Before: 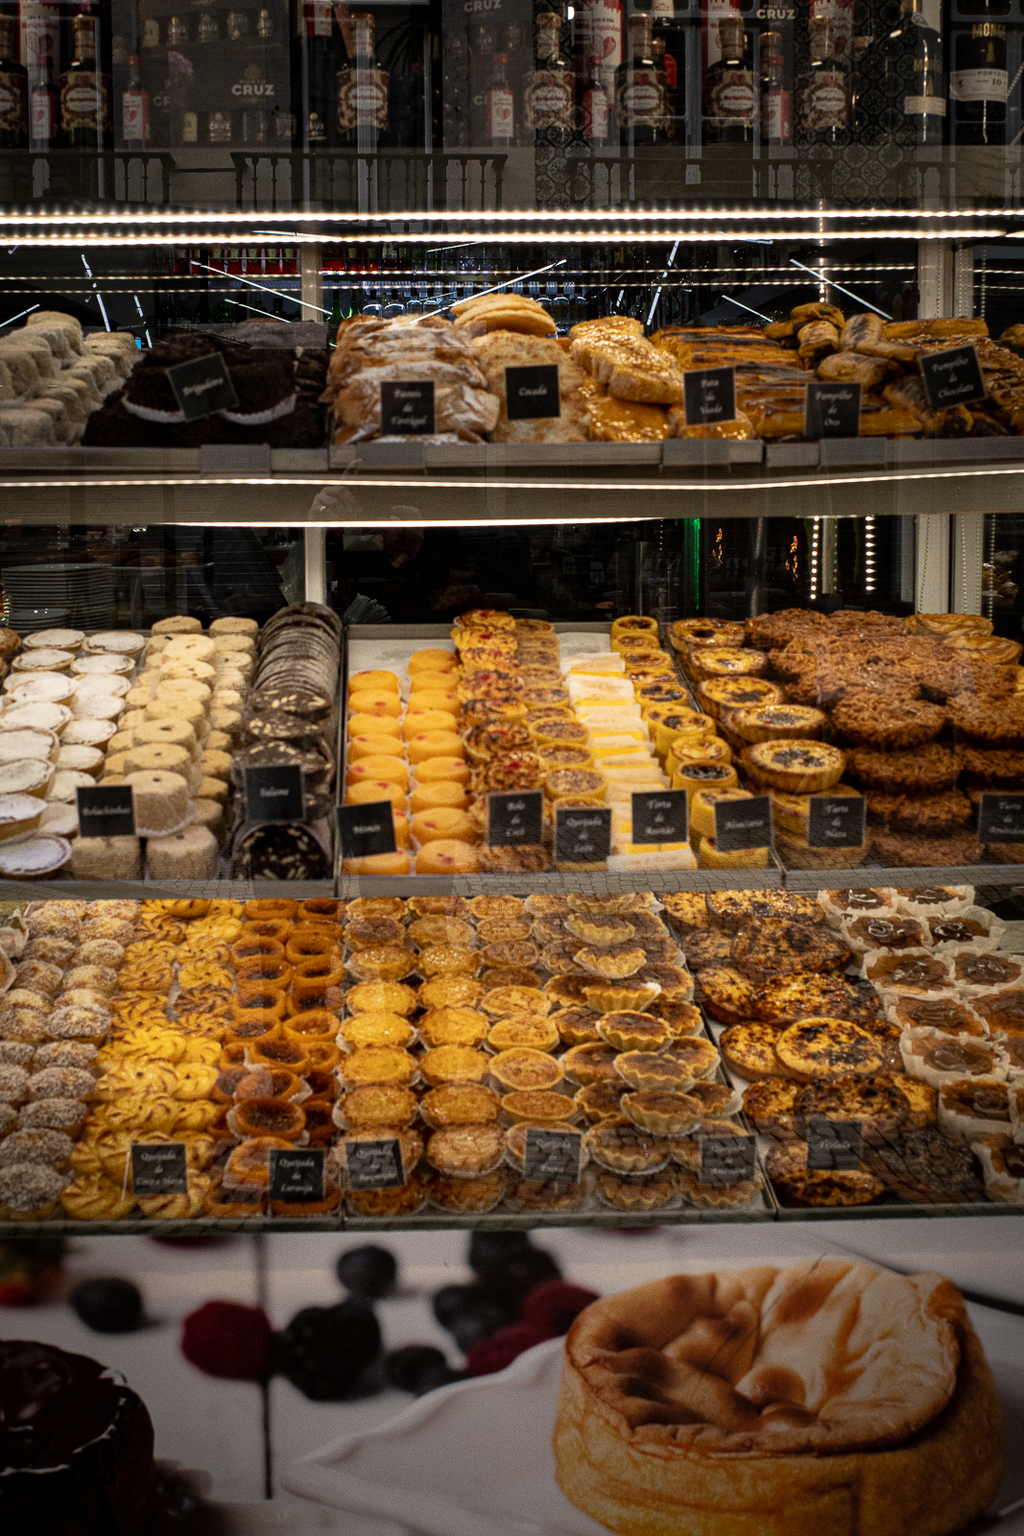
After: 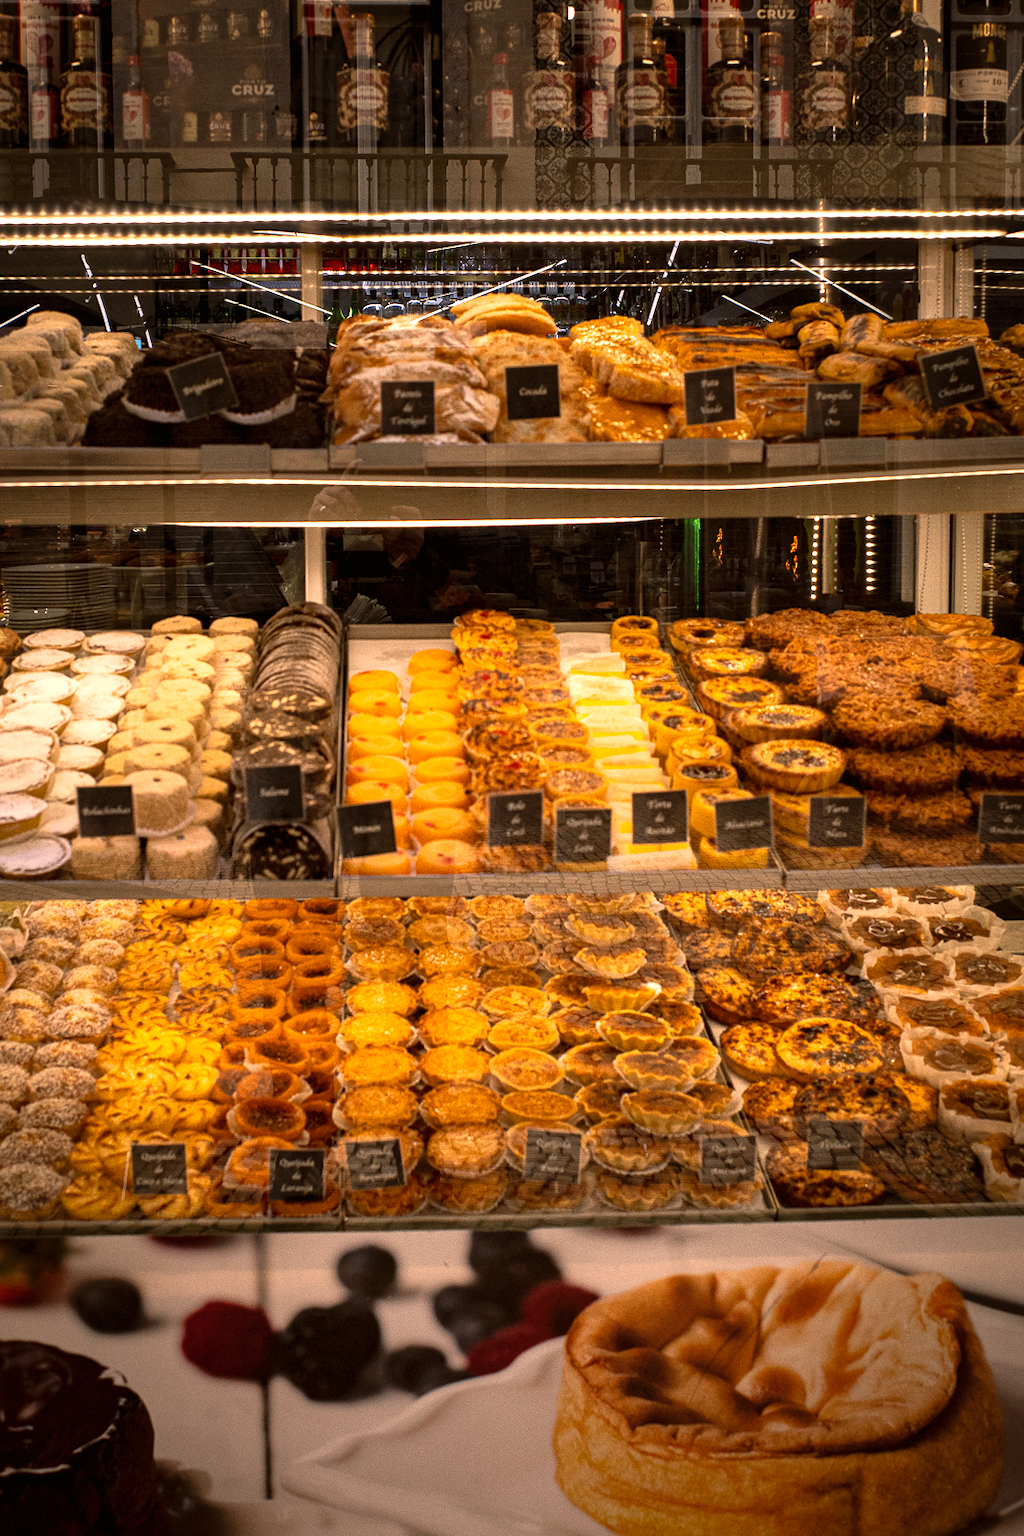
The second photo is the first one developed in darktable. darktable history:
color balance rgb: shadows lift › luminance -5%, shadows lift › chroma 1.1%, shadows lift › hue 219°, power › luminance 10%, power › chroma 2.83%, power › hue 60°, highlights gain › chroma 4.52%, highlights gain › hue 33.33°, saturation formula JzAzBz (2021)
exposure: black level correction 0, exposure 0.5 EV, compensate highlight preservation false
